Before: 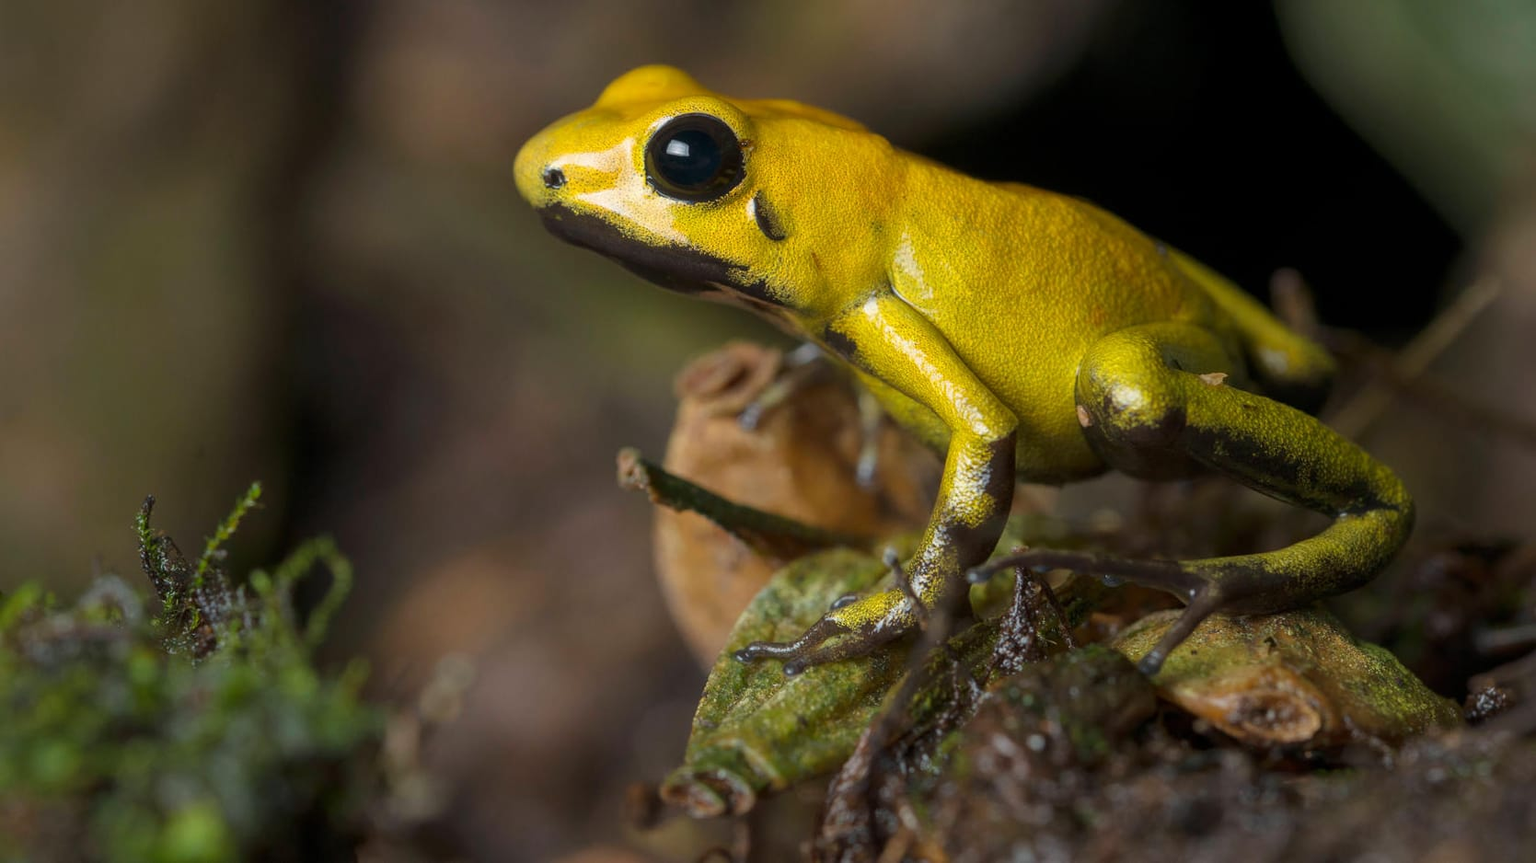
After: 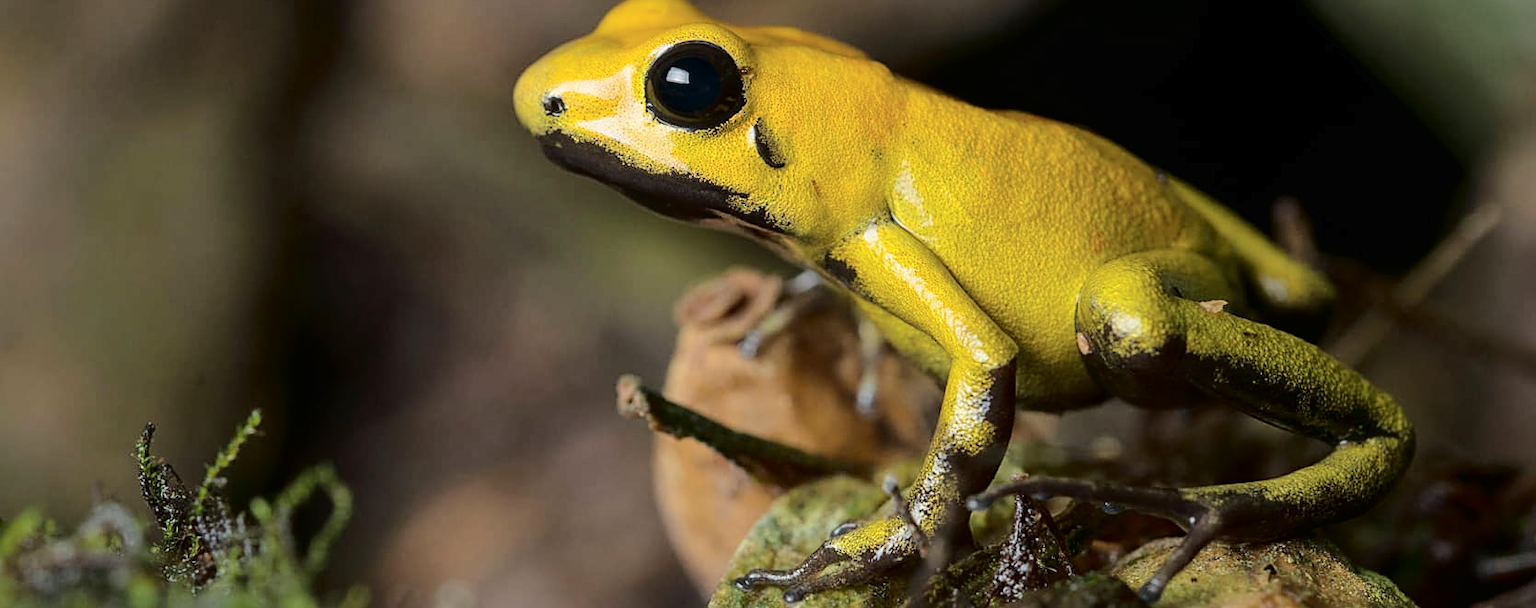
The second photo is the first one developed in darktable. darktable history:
sharpen: amount 0.491
crop and rotate: top 8.489%, bottom 20.949%
tone curve: curves: ch0 [(0, 0) (0.003, 0.009) (0.011, 0.009) (0.025, 0.01) (0.044, 0.02) (0.069, 0.032) (0.1, 0.048) (0.136, 0.092) (0.177, 0.153) (0.224, 0.217) (0.277, 0.306) (0.335, 0.402) (0.399, 0.488) (0.468, 0.574) (0.543, 0.648) (0.623, 0.716) (0.709, 0.783) (0.801, 0.851) (0.898, 0.92) (1, 1)], color space Lab, independent channels, preserve colors none
